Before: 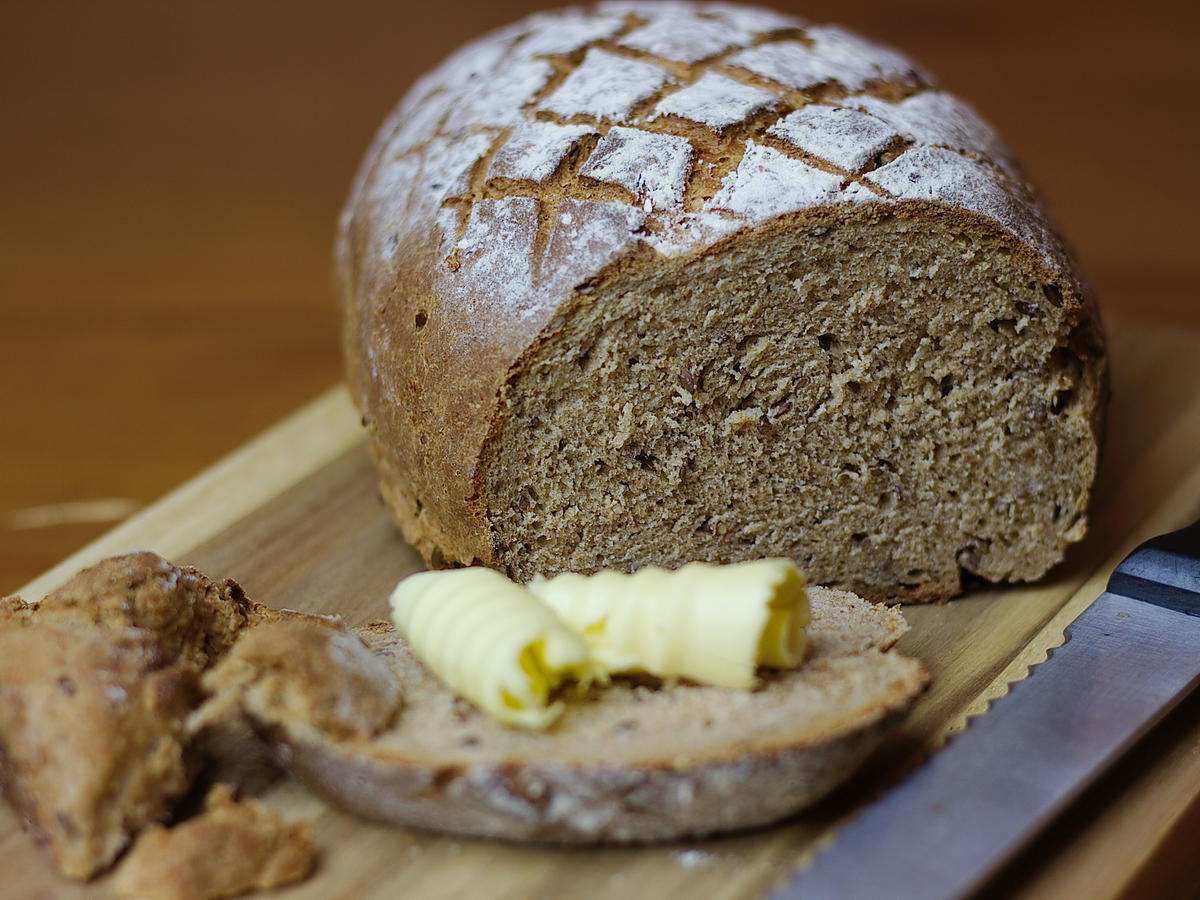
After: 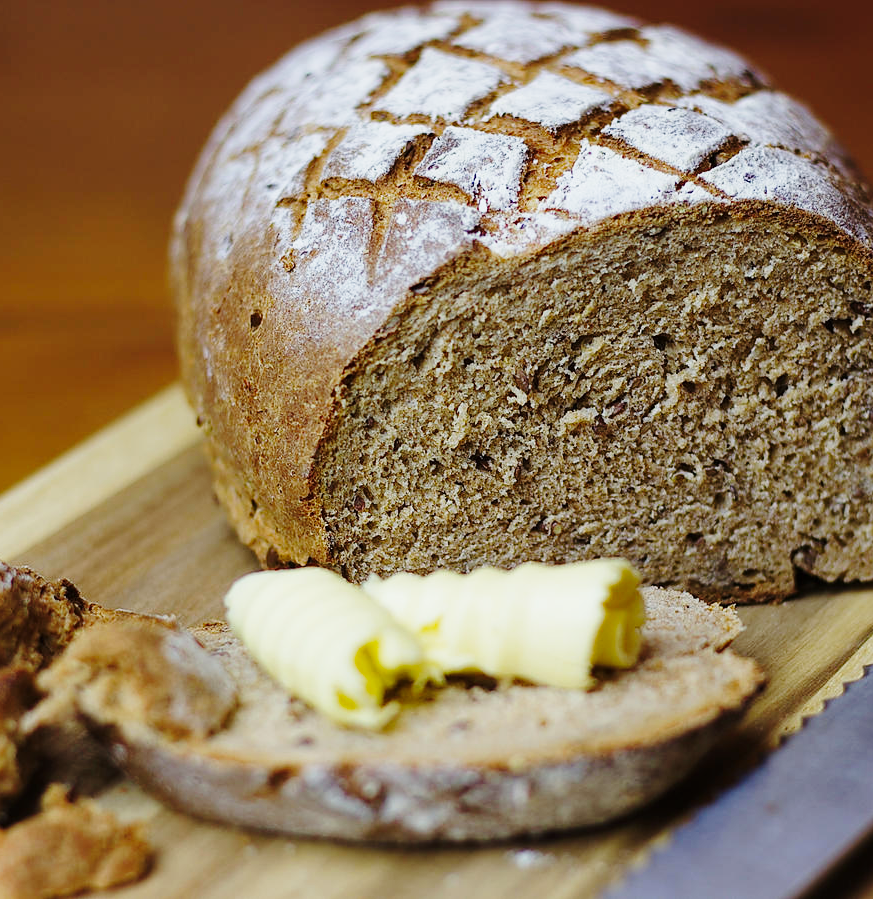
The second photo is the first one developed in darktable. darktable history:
base curve: curves: ch0 [(0, 0) (0.028, 0.03) (0.121, 0.232) (0.46, 0.748) (0.859, 0.968) (1, 1)], preserve colors none
crop: left 13.755%, right 13.489%
exposure: exposure -0.317 EV, compensate highlight preservation false
